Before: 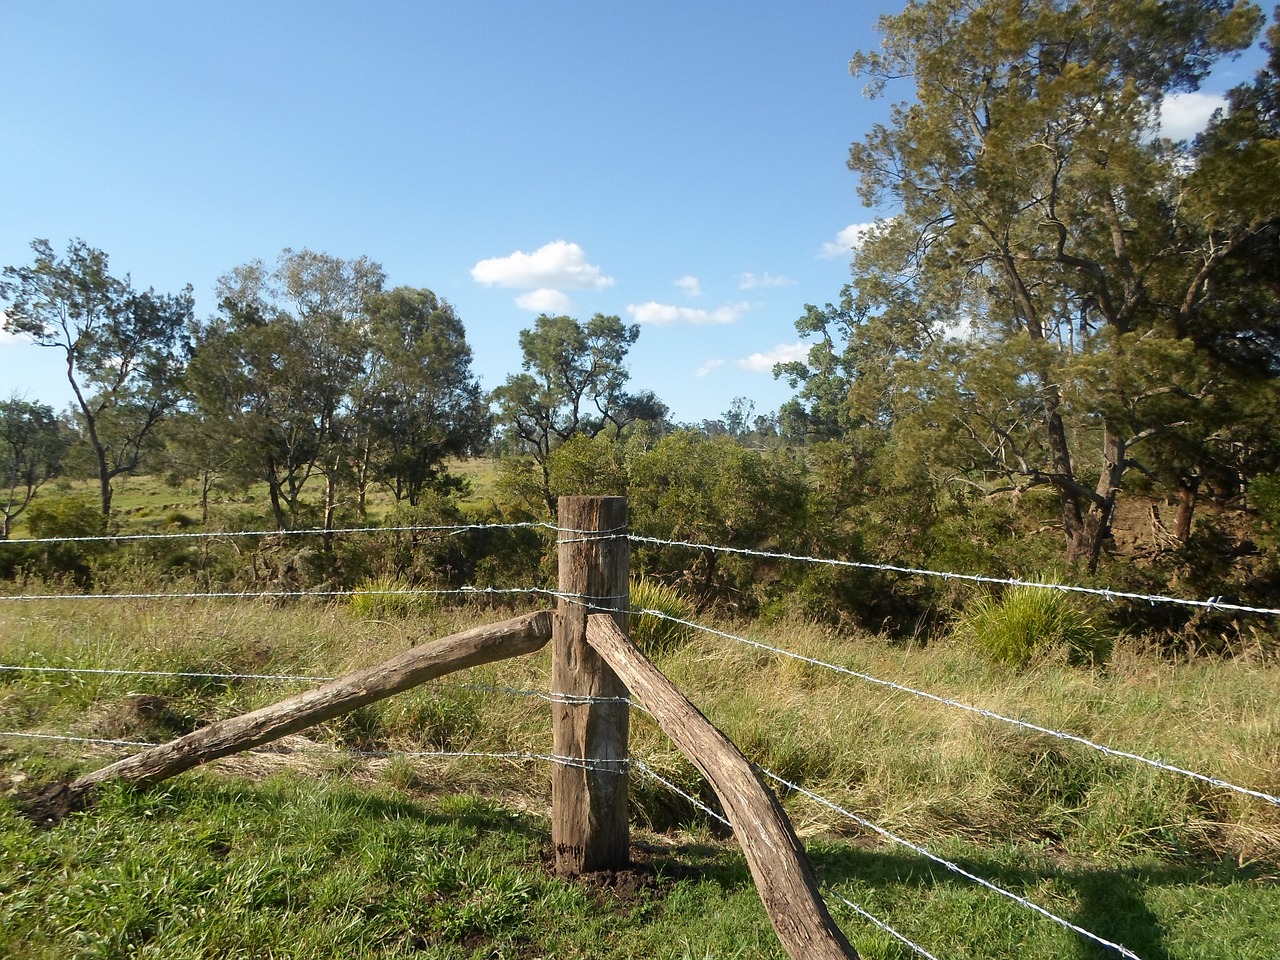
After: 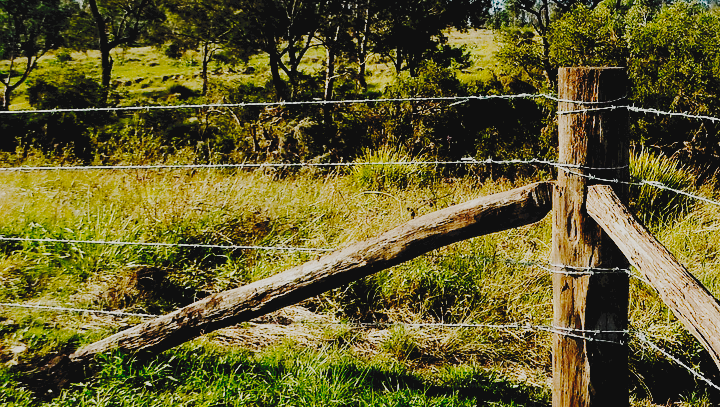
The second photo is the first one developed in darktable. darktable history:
filmic rgb: black relative exposure -7.65 EV, white relative exposure 4.56 EV, hardness 3.61, contrast 1.057, preserve chrominance no, color science v5 (2021), iterations of high-quality reconstruction 0, contrast in shadows safe, contrast in highlights safe
exposure: black level correction 0.047, exposure 0.012 EV, compensate highlight preservation false
tone curve: curves: ch0 [(0, 0) (0.003, 0.079) (0.011, 0.083) (0.025, 0.088) (0.044, 0.095) (0.069, 0.106) (0.1, 0.115) (0.136, 0.127) (0.177, 0.152) (0.224, 0.198) (0.277, 0.263) (0.335, 0.371) (0.399, 0.483) (0.468, 0.582) (0.543, 0.664) (0.623, 0.726) (0.709, 0.793) (0.801, 0.842) (0.898, 0.896) (1, 1)], preserve colors none
crop: top 44.761%, right 43.697%, bottom 12.781%
